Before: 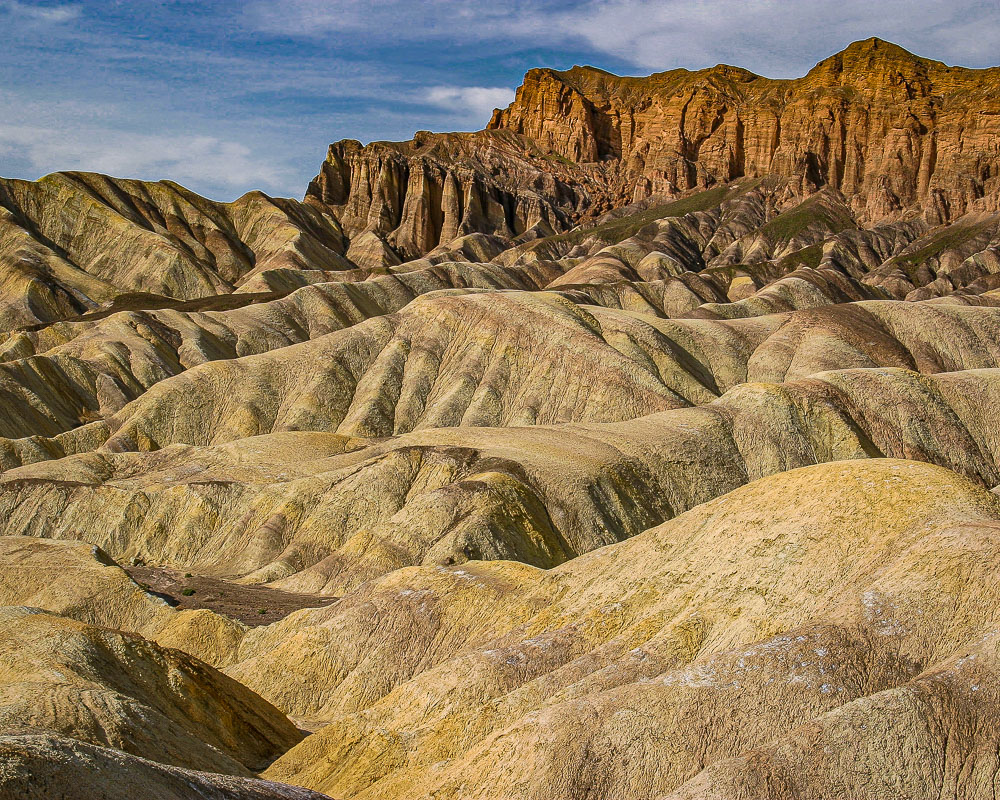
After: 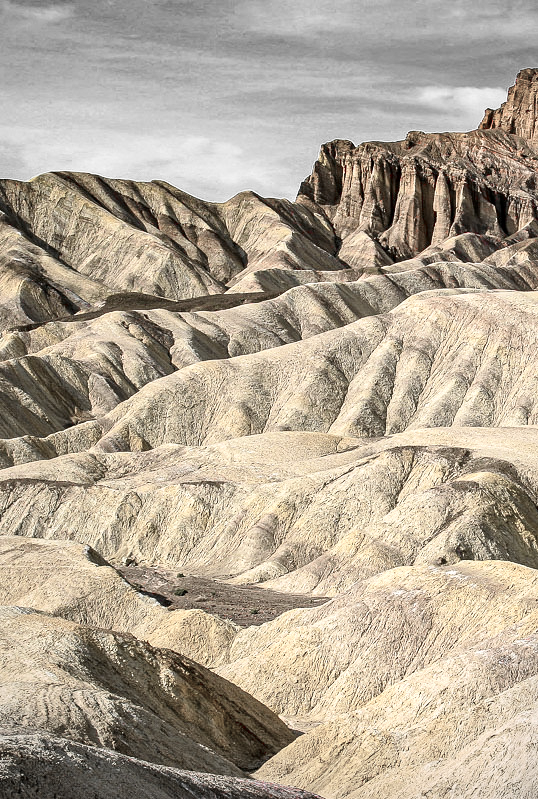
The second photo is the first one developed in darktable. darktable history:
color zones: curves: ch1 [(0, 0.831) (0.08, 0.771) (0.157, 0.268) (0.241, 0.207) (0.562, -0.005) (0.714, -0.013) (0.876, 0.01) (1, 0.831)]
vignetting: brightness -0.329
exposure: black level correction 0.001, exposure 0.672 EV, compensate highlight preservation false
tone curve: curves: ch0 [(0, 0) (0.004, 0.001) (0.133, 0.112) (0.325, 0.362) (0.832, 0.893) (1, 1)], color space Lab, independent channels, preserve colors none
crop: left 0.836%, right 45.364%, bottom 0.091%
